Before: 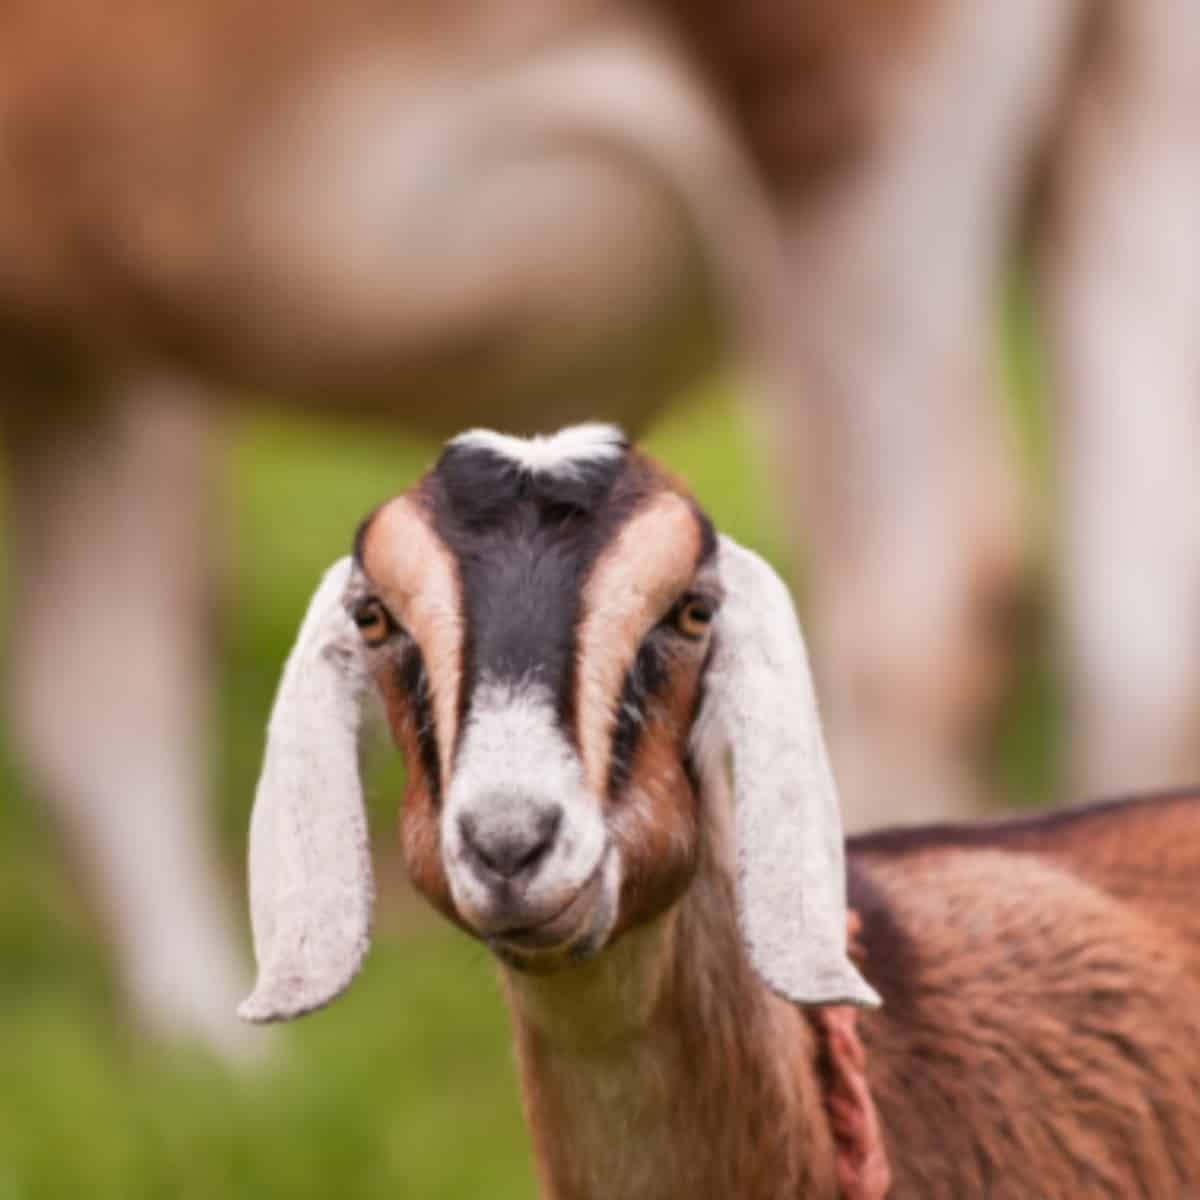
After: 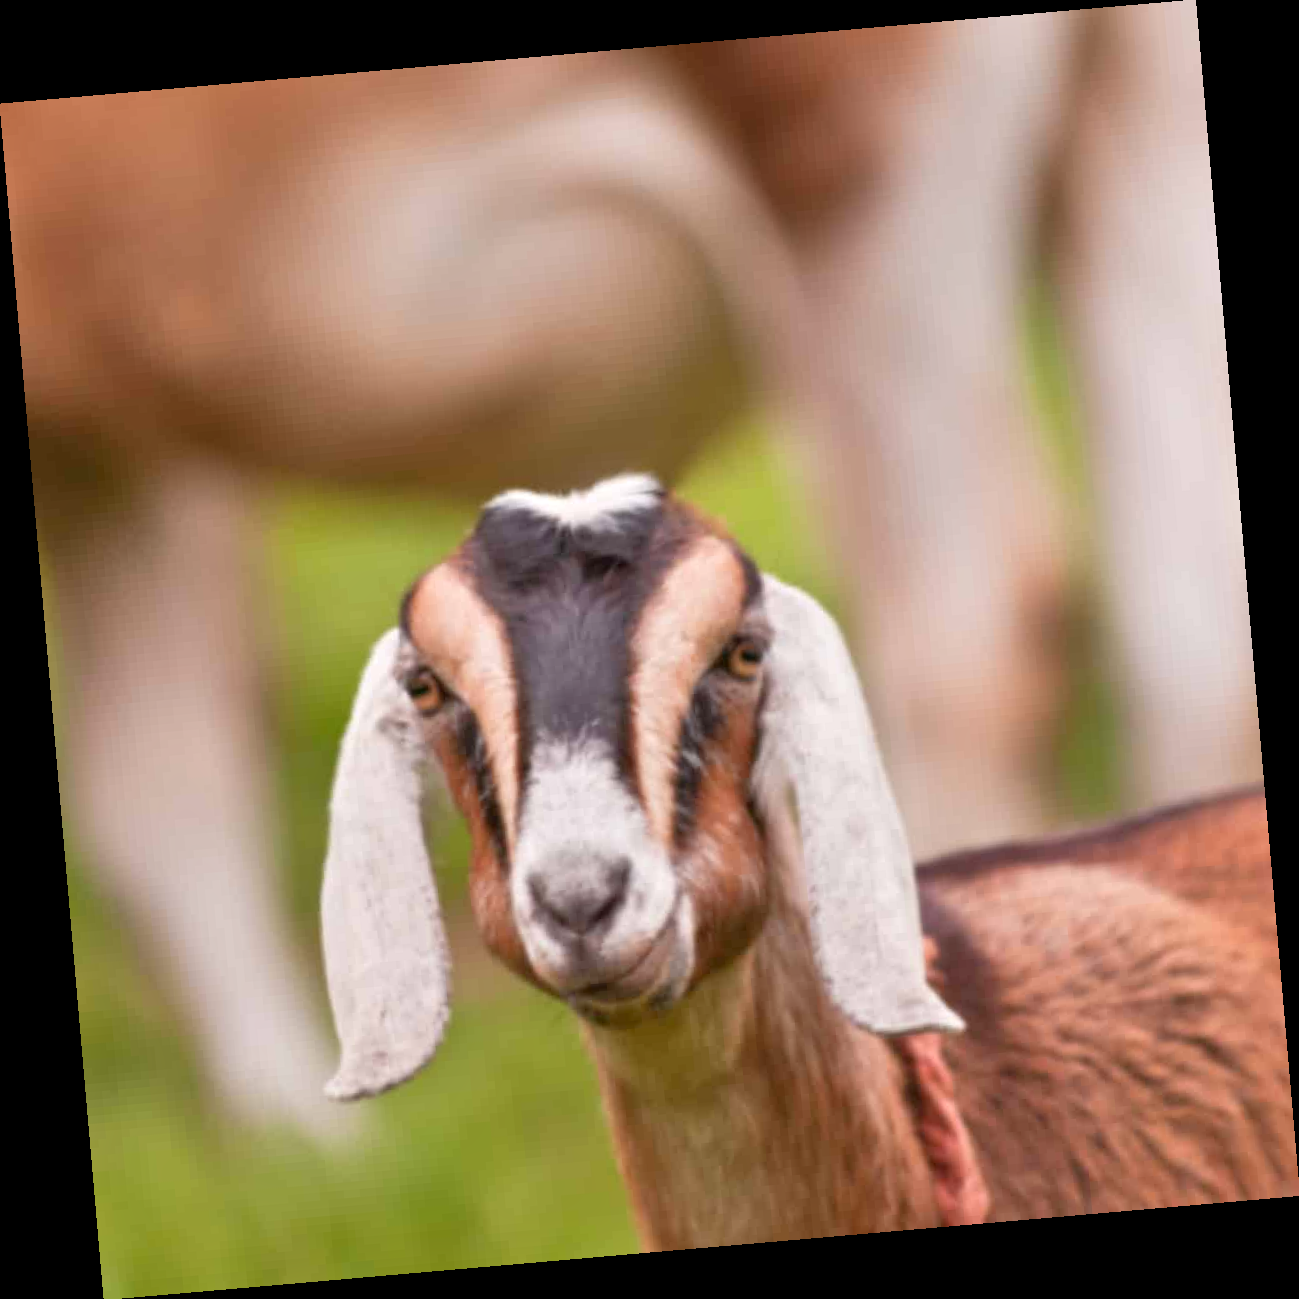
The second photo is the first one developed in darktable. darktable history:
rotate and perspective: rotation -4.98°, automatic cropping off
tone equalizer: -8 EV 1 EV, -7 EV 1 EV, -6 EV 1 EV, -5 EV 1 EV, -4 EV 1 EV, -3 EV 0.75 EV, -2 EV 0.5 EV, -1 EV 0.25 EV
